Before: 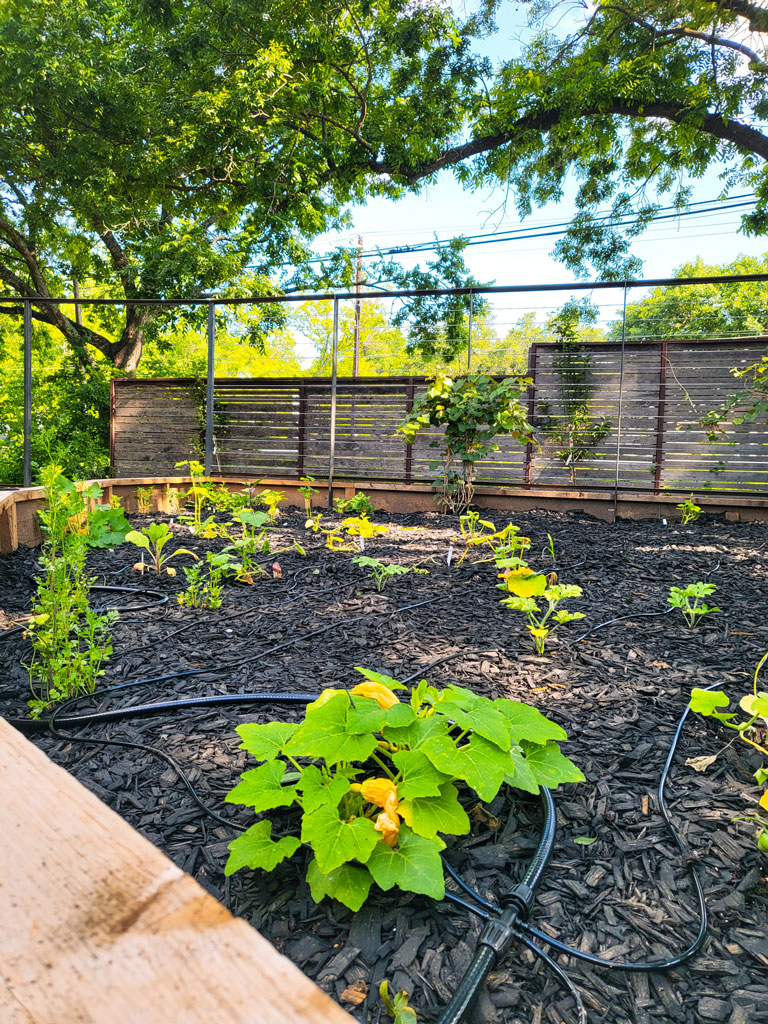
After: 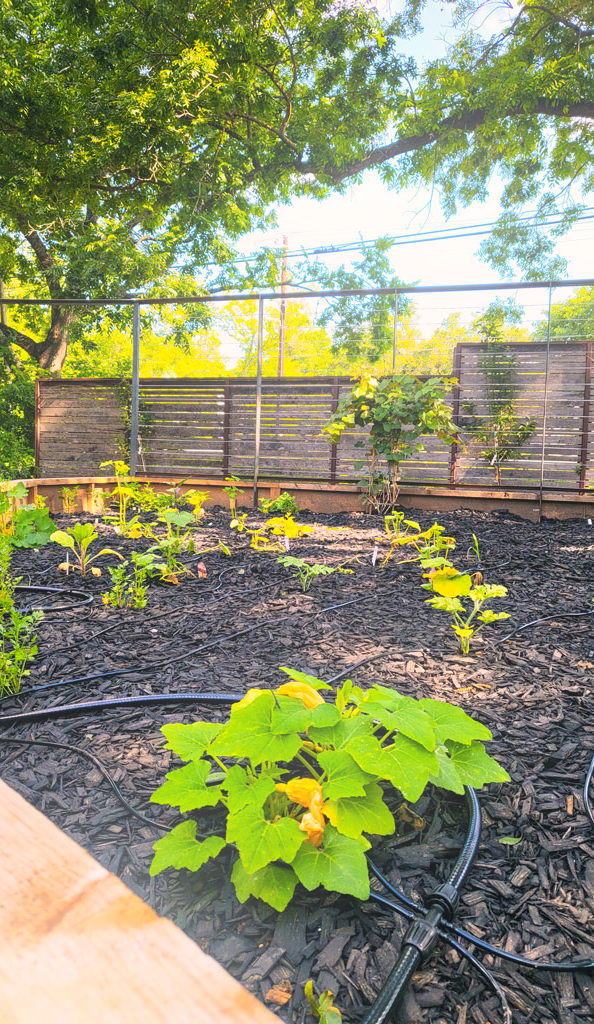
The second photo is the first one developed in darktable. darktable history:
color correction: highlights a* 7.34, highlights b* 4.37
crop: left 9.88%, right 12.664%
bloom: on, module defaults
